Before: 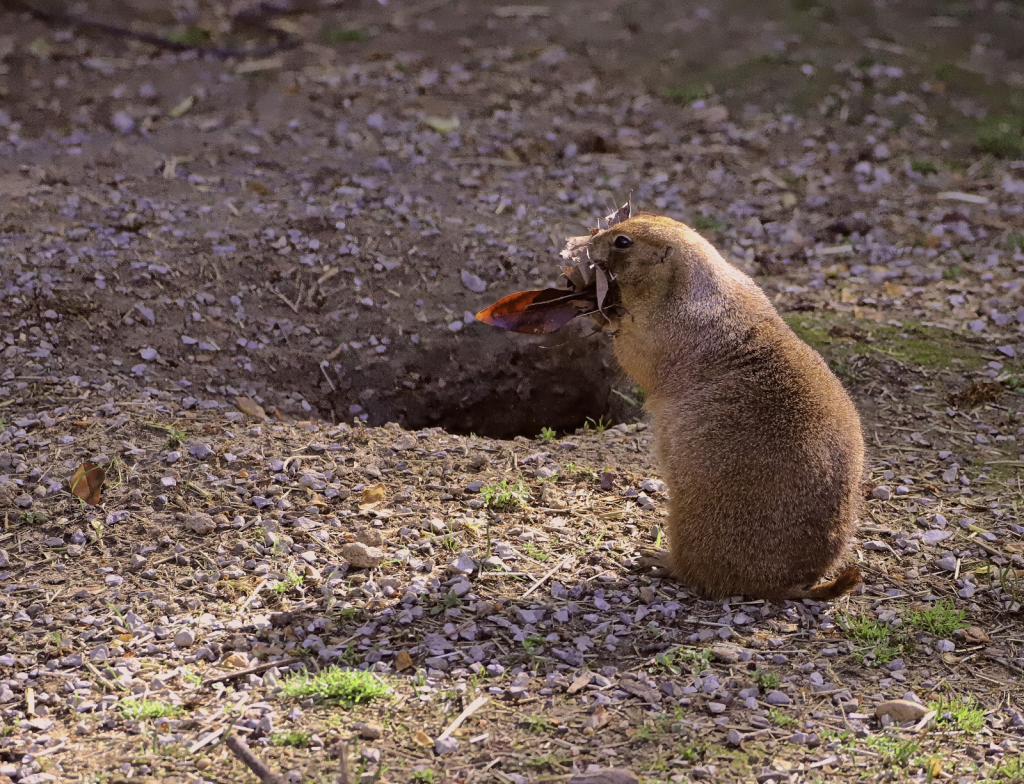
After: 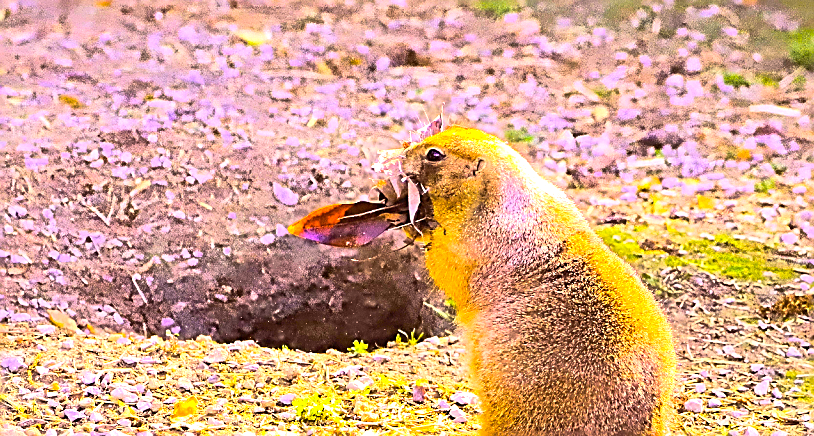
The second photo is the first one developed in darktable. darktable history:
tone equalizer: -8 EV 1.99 EV, -7 EV 1.98 EV, -6 EV 1.99 EV, -5 EV 2 EV, -4 EV 1.99 EV, -3 EV 1.49 EV, -2 EV 0.974 EV, -1 EV 0.487 EV, edges refinement/feathering 500, mask exposure compensation -1.57 EV, preserve details no
crop: left 18.414%, top 11.124%, right 2.064%, bottom 33.217%
sharpen: amount 0.902
exposure: exposure 0.405 EV, compensate exposure bias true, compensate highlight preservation false
color balance rgb: linear chroma grading › shadows -39.41%, linear chroma grading › highlights 40.564%, linear chroma grading › global chroma 44.993%, linear chroma grading › mid-tones -29.7%, perceptual saturation grading › global saturation 25.887%, perceptual brilliance grading › highlights 9.402%, perceptual brilliance grading › mid-tones 5.555%
